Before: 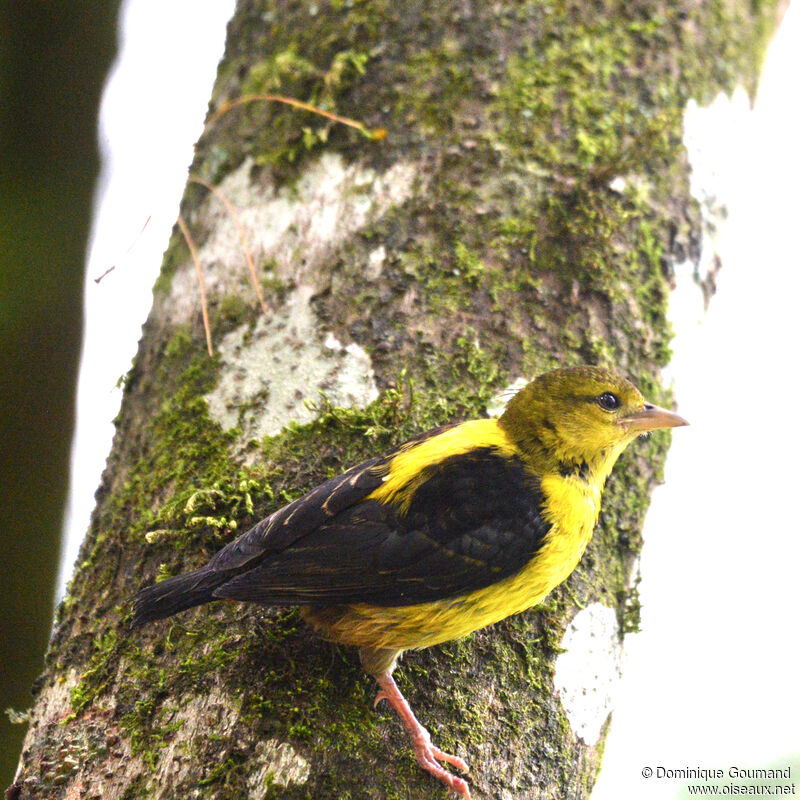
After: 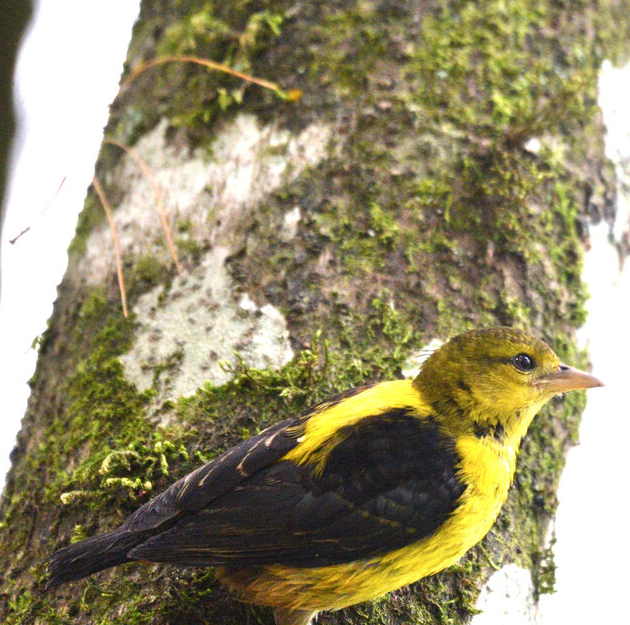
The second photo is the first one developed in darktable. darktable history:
crop and rotate: left 10.77%, top 5.1%, right 10.41%, bottom 16.76%
exposure: compensate highlight preservation false
